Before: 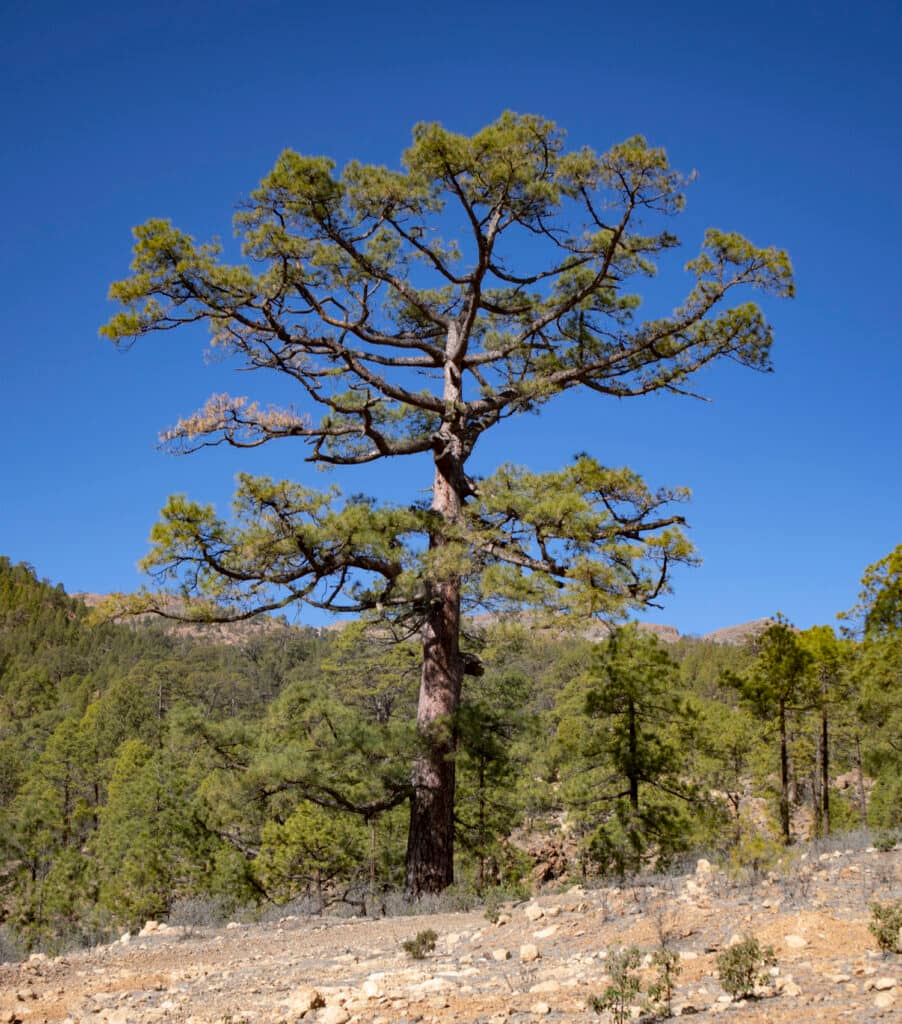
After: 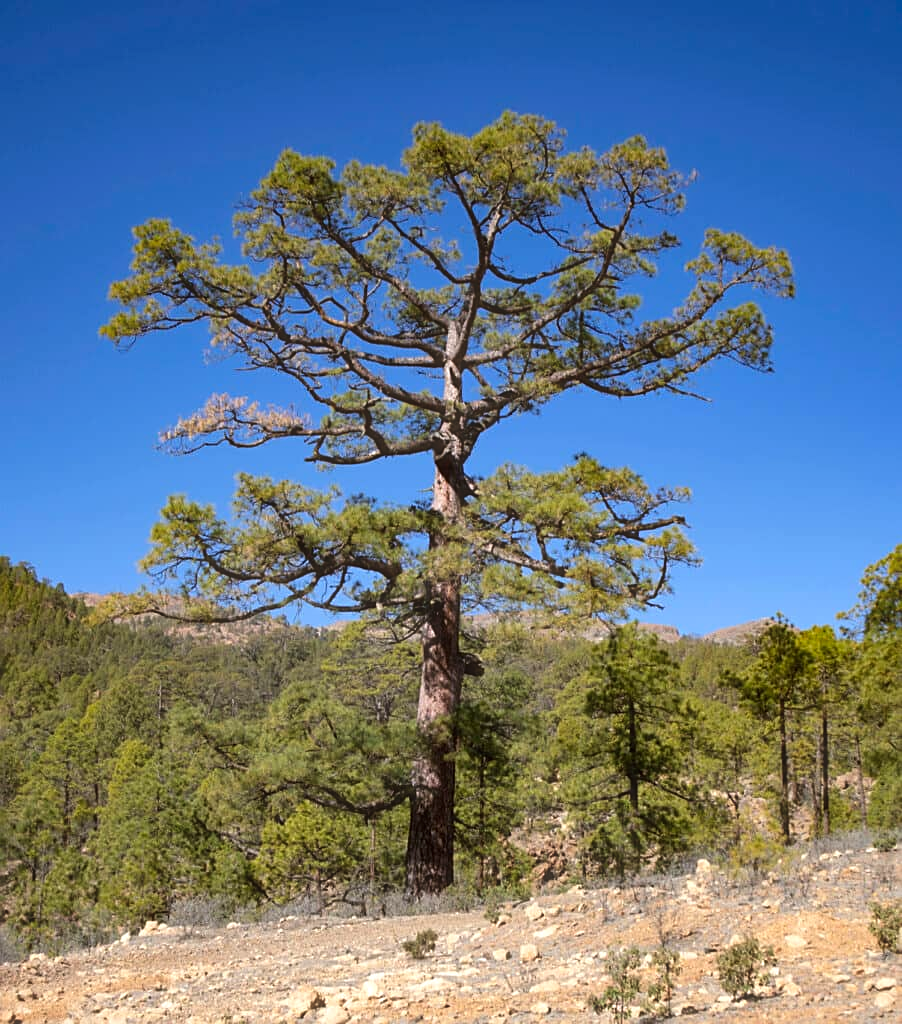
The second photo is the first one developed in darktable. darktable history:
exposure: exposure 0.161 EV, compensate highlight preservation false
contrast brightness saturation: saturation 0.1
haze removal: strength -0.1, adaptive false
sharpen: on, module defaults
